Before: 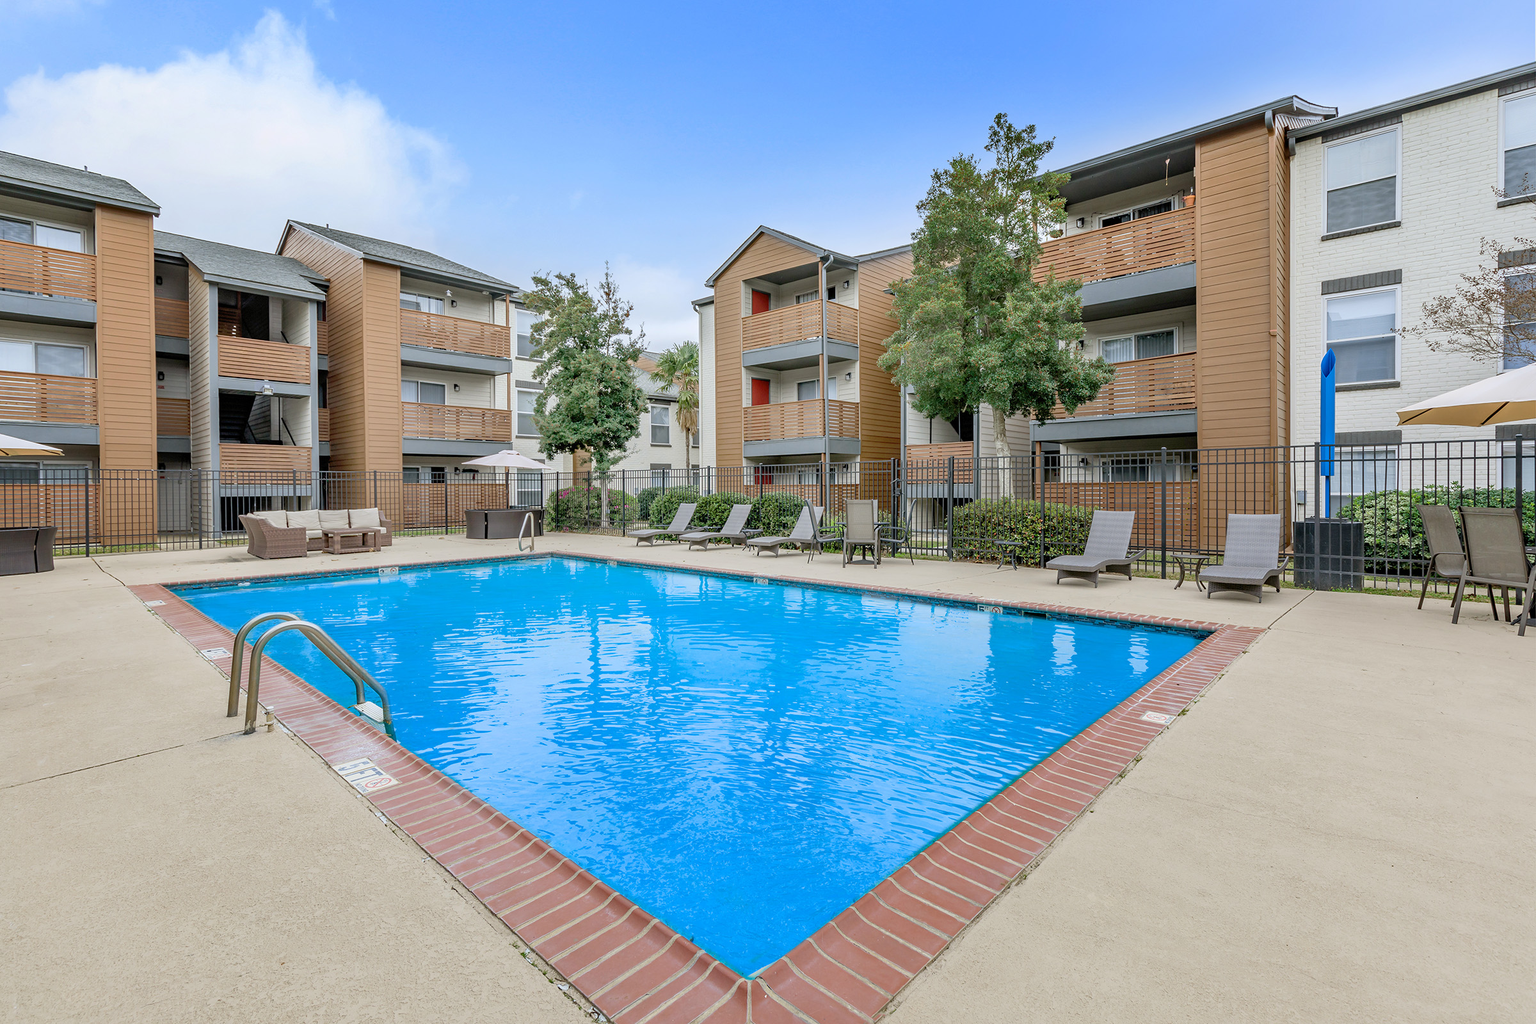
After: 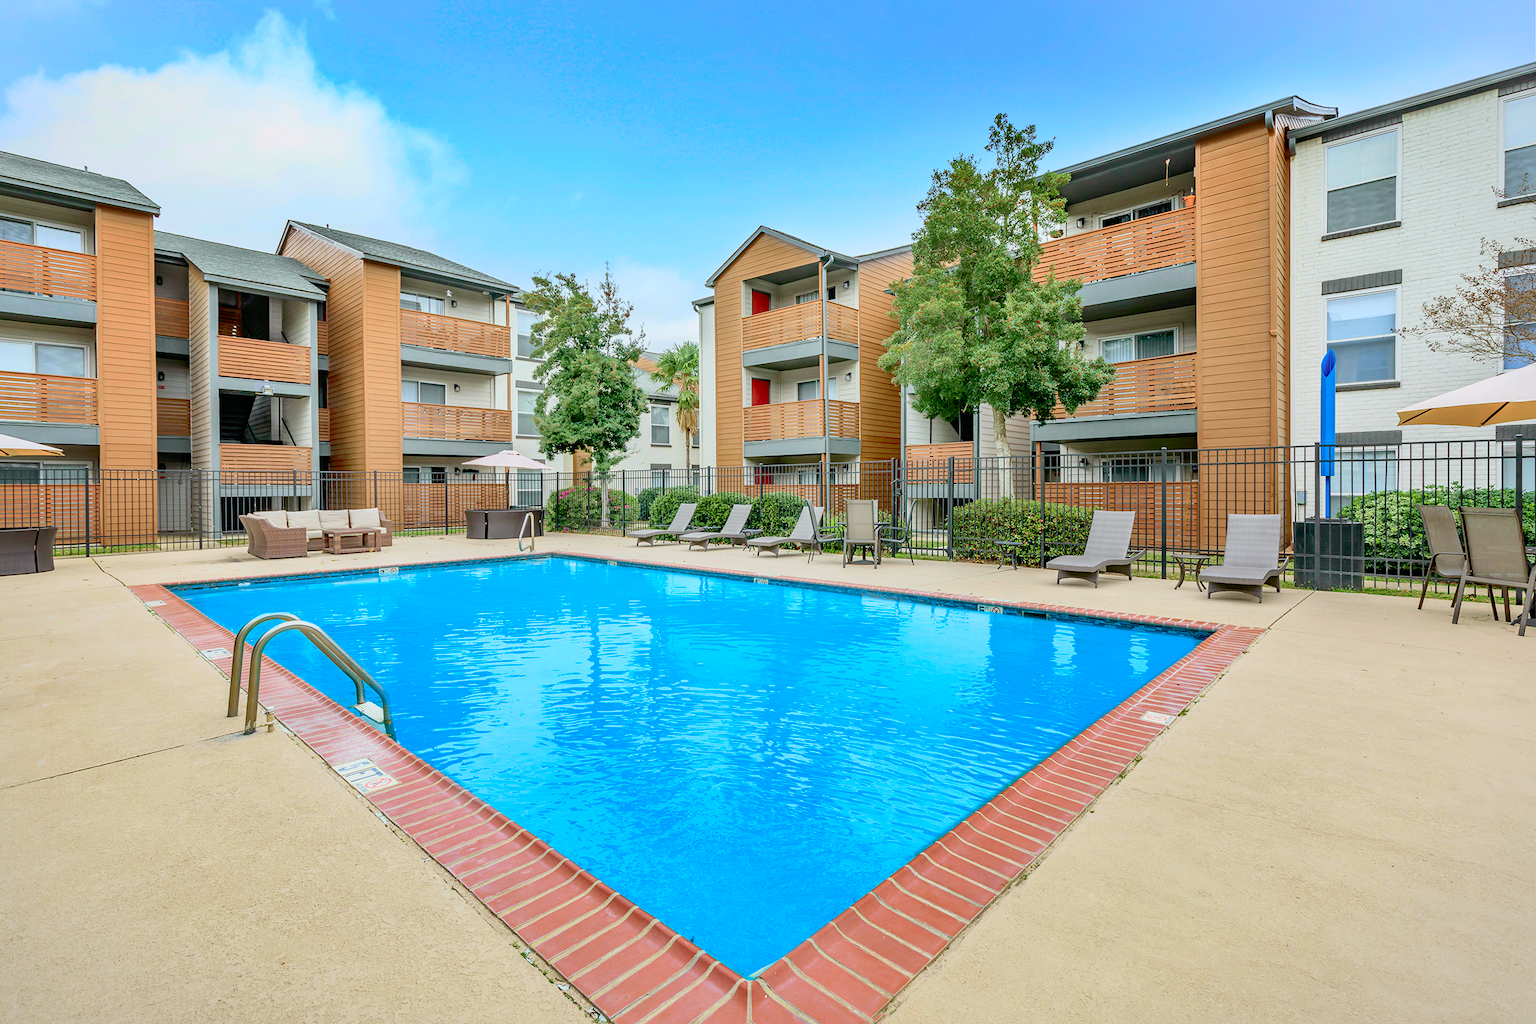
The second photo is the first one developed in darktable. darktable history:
shadows and highlights: on, module defaults
tone equalizer: on, module defaults
vignetting: fall-off start 100.71%, brightness -0.178, saturation -0.301, width/height ratio 1.319
tone curve: curves: ch0 [(0, 0.003) (0.044, 0.025) (0.12, 0.089) (0.197, 0.168) (0.281, 0.273) (0.468, 0.548) (0.583, 0.691) (0.701, 0.815) (0.86, 0.922) (1, 0.982)]; ch1 [(0, 0) (0.232, 0.214) (0.404, 0.376) (0.461, 0.425) (0.493, 0.481) (0.501, 0.5) (0.517, 0.524) (0.55, 0.585) (0.598, 0.651) (0.671, 0.735) (0.796, 0.85) (1, 1)]; ch2 [(0, 0) (0.249, 0.216) (0.357, 0.317) (0.448, 0.432) (0.478, 0.492) (0.498, 0.499) (0.517, 0.527) (0.537, 0.564) (0.569, 0.617) (0.61, 0.659) (0.706, 0.75) (0.808, 0.809) (0.991, 0.968)], color space Lab, independent channels, preserve colors none
